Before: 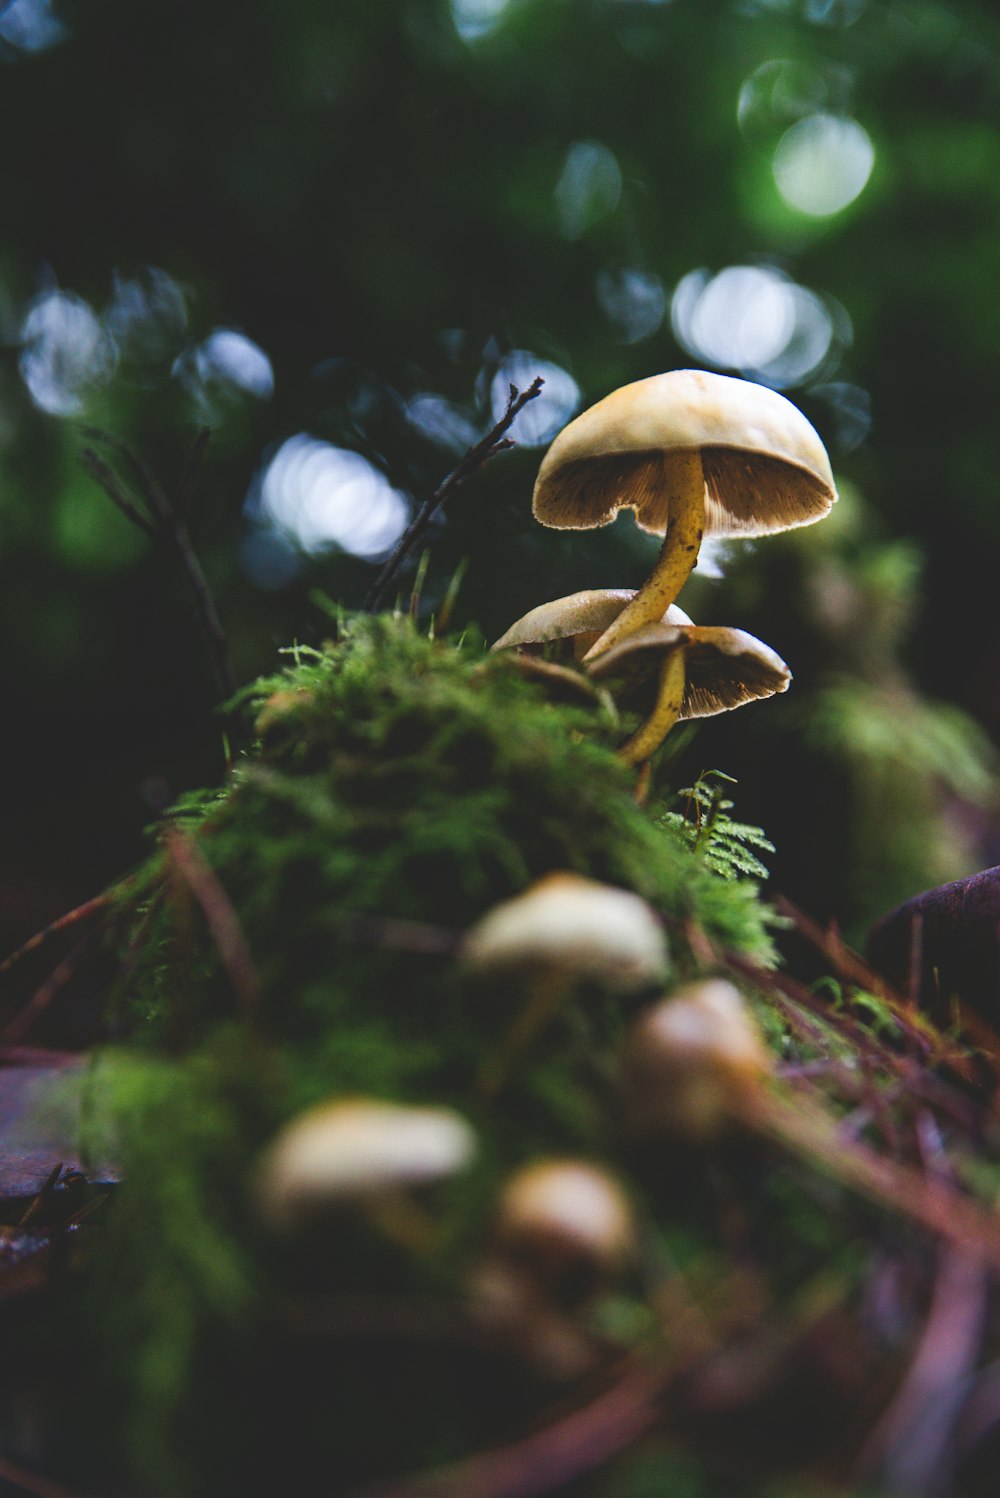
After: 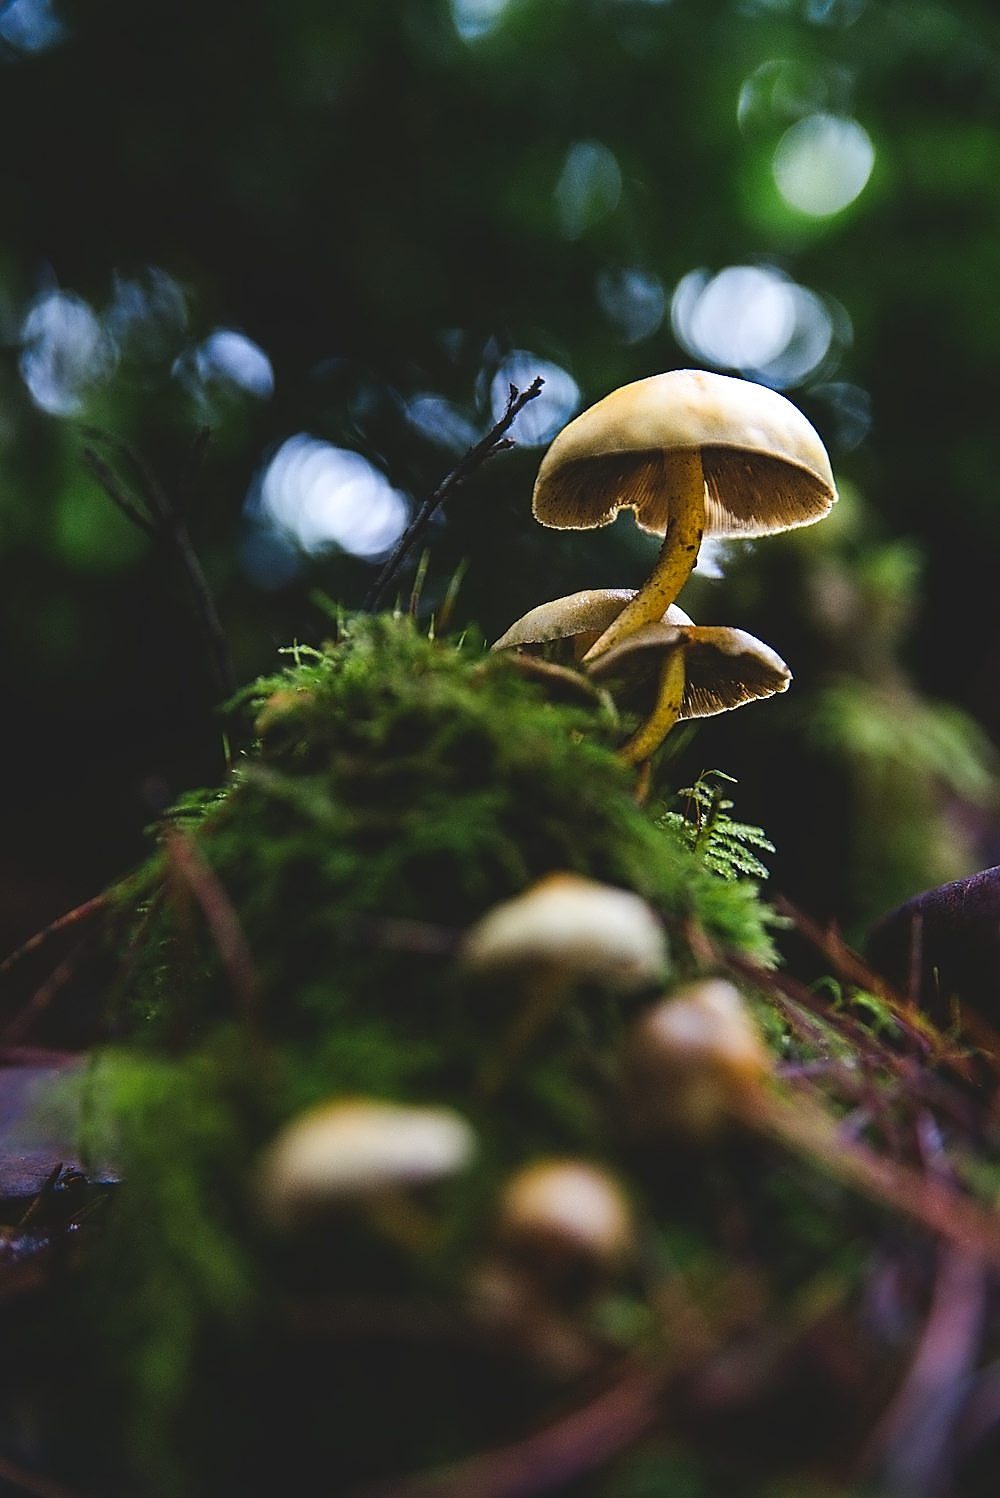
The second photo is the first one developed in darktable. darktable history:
contrast equalizer: y [[0.5, 0.5, 0.504, 0.532, 0.666, 0.721], [0.5 ×6], [0.425, 0.35, 0.243, 0.123, 0.028, 0], [0, 0, 0.017, 0.065, 0.031, 0.003], [0, 0, 0.004, 0.062, 0.135, 0.065]]
color balance: gamma [0.9, 1, 1, 1], gain [1.05, 1, 1, 1]
color contrast: blue-yellow contrast 1.1
sharpen: radius 1, amount 0.6 | blend: blend mode normal, opacity 50%; mask: uniform (no mask)
